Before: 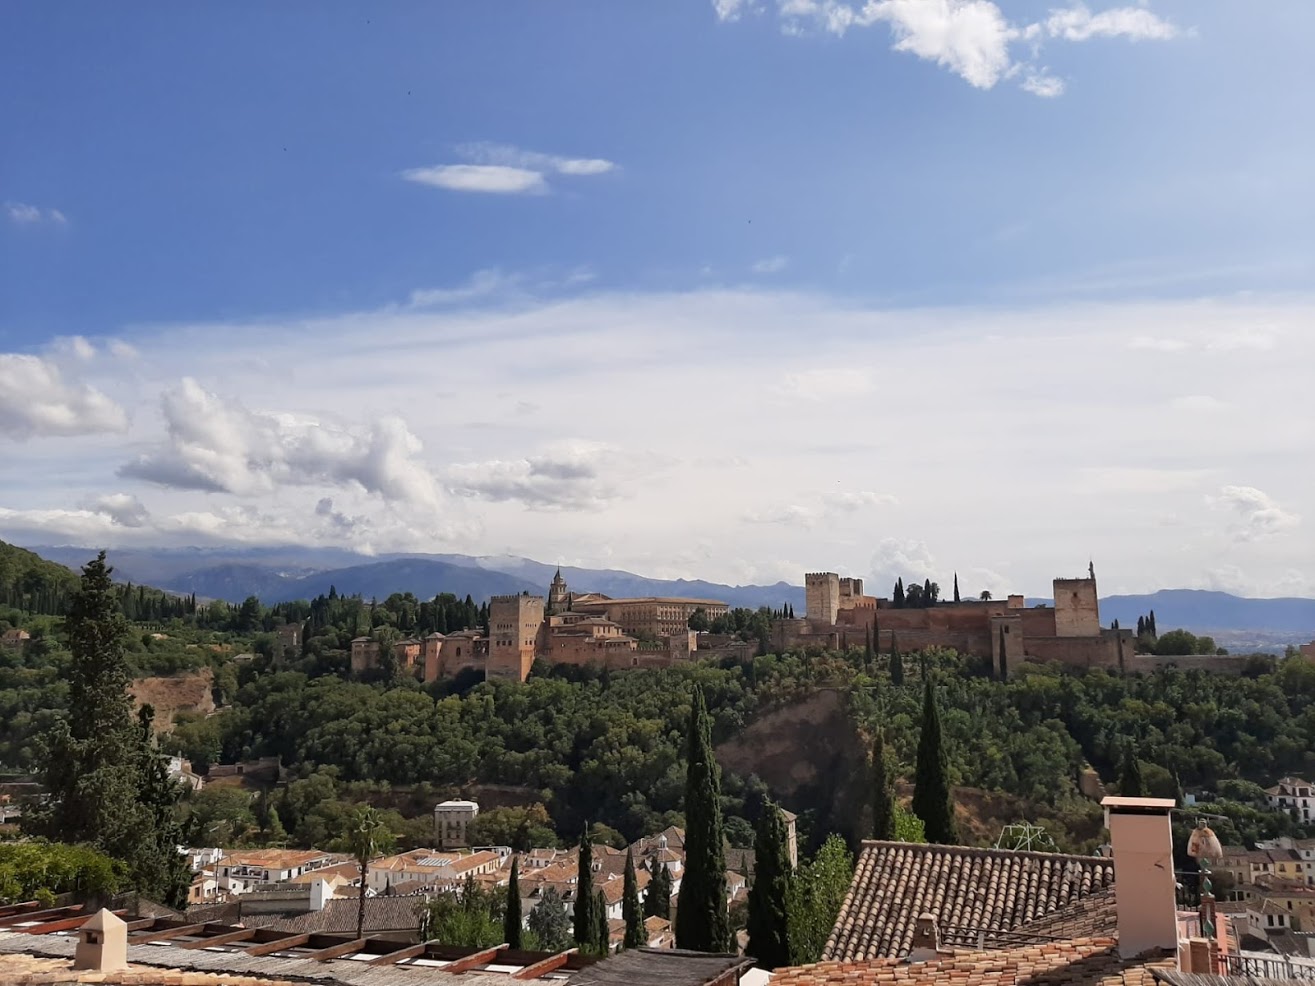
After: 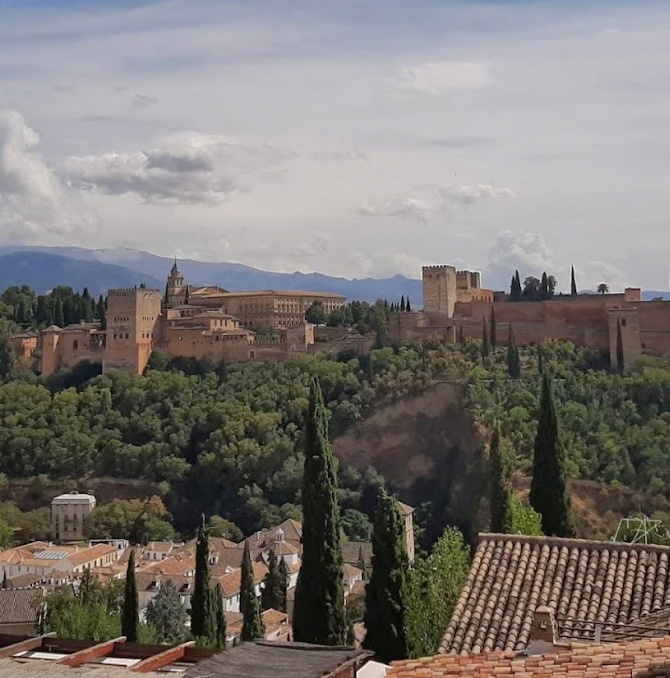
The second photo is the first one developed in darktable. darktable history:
vibrance: vibrance 15%
crop and rotate: left 29.237%, top 31.152%, right 19.807%
shadows and highlights: highlights -60
